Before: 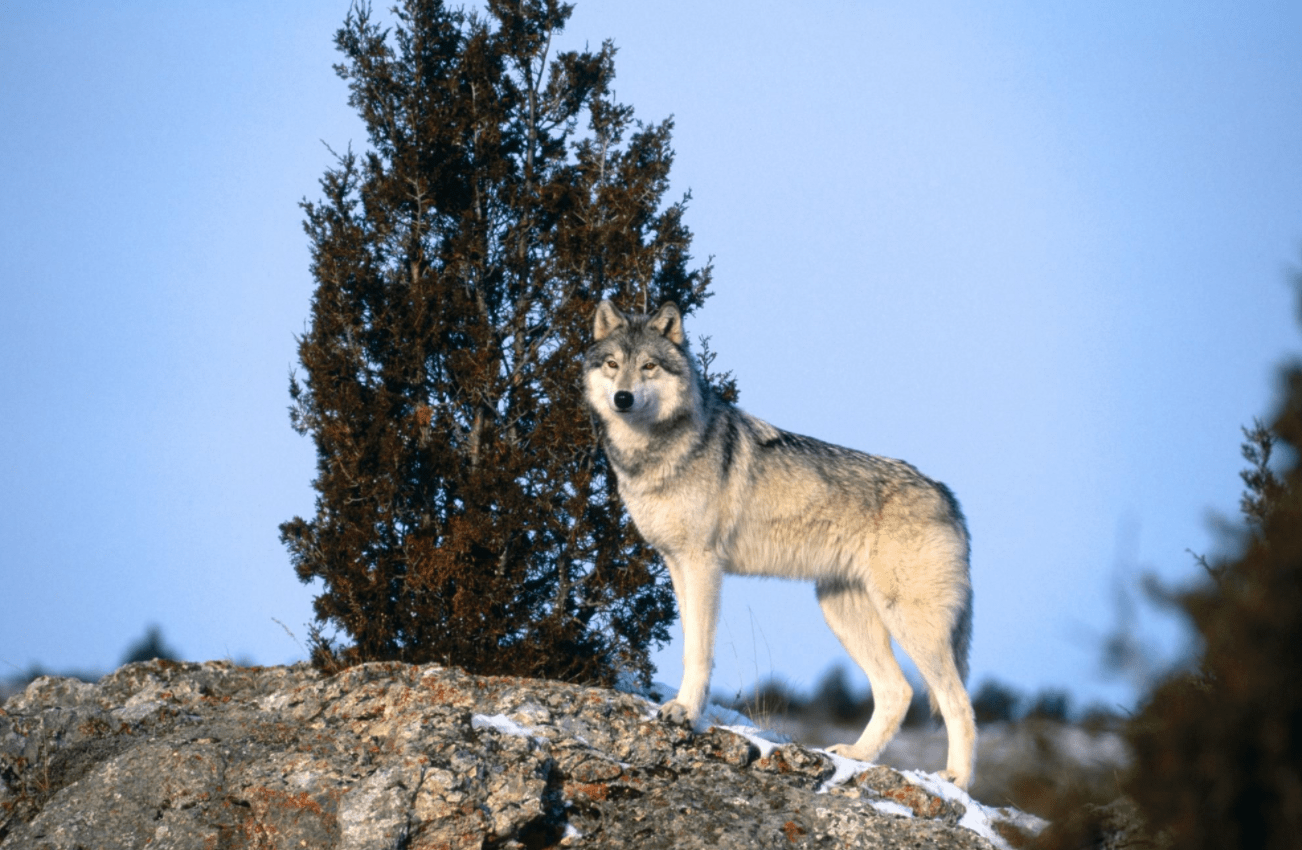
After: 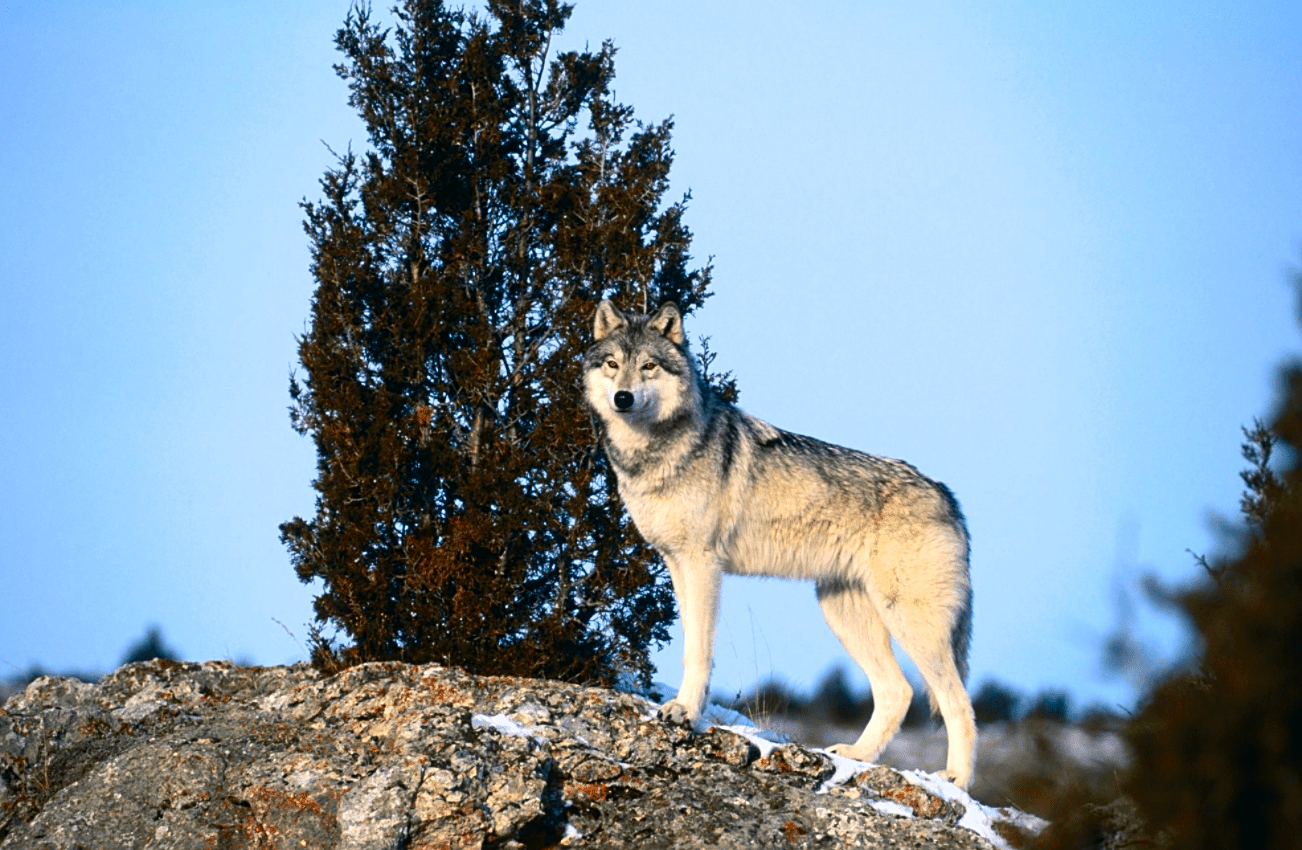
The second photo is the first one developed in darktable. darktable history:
sharpen: amount 0.497
contrast brightness saturation: contrast 0.171, saturation 0.299
